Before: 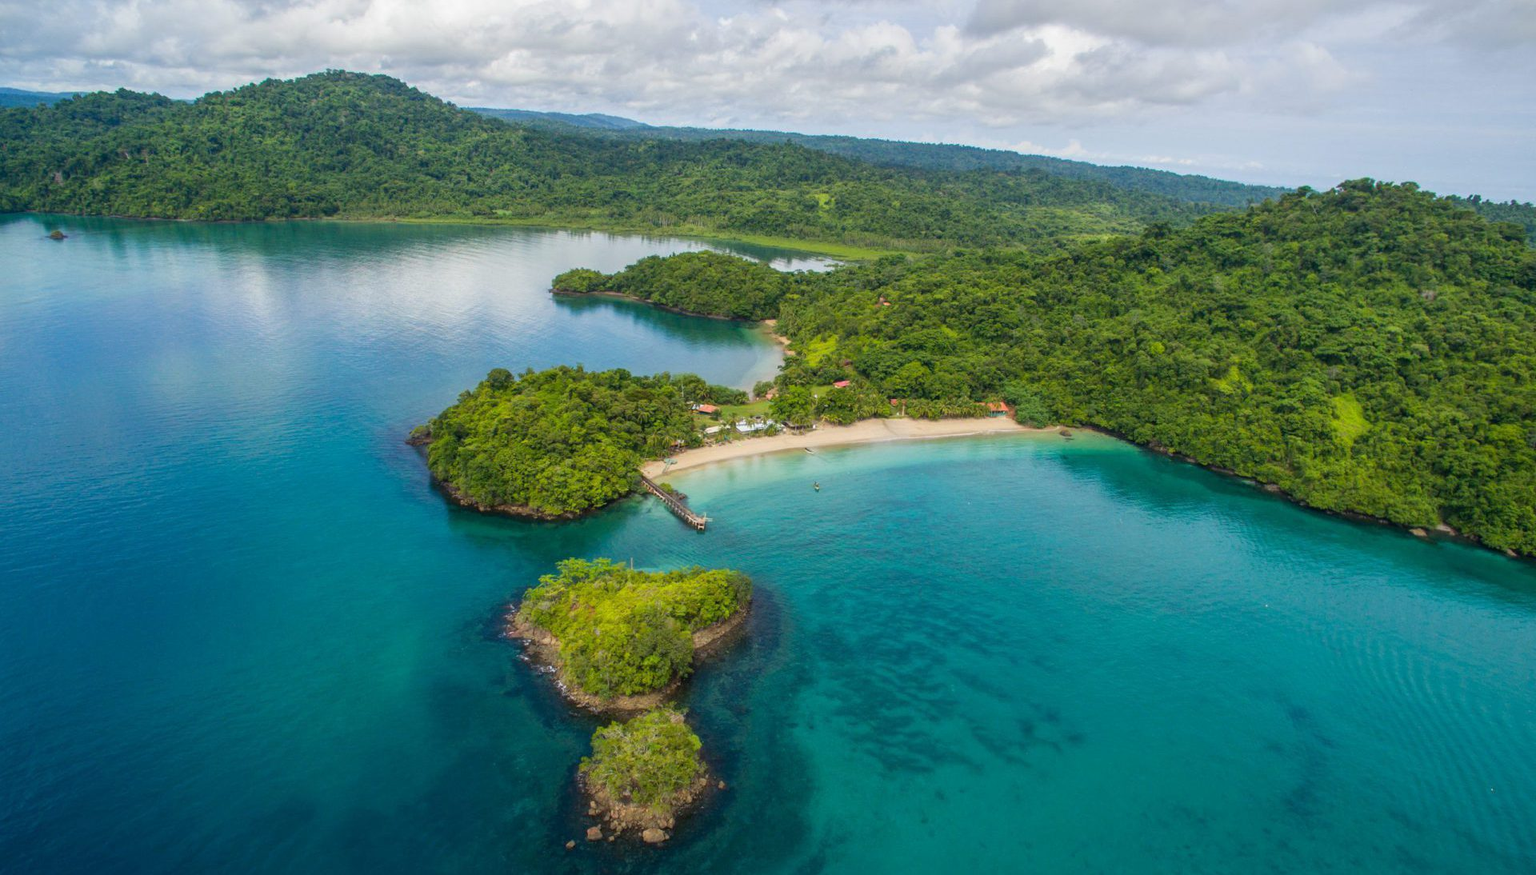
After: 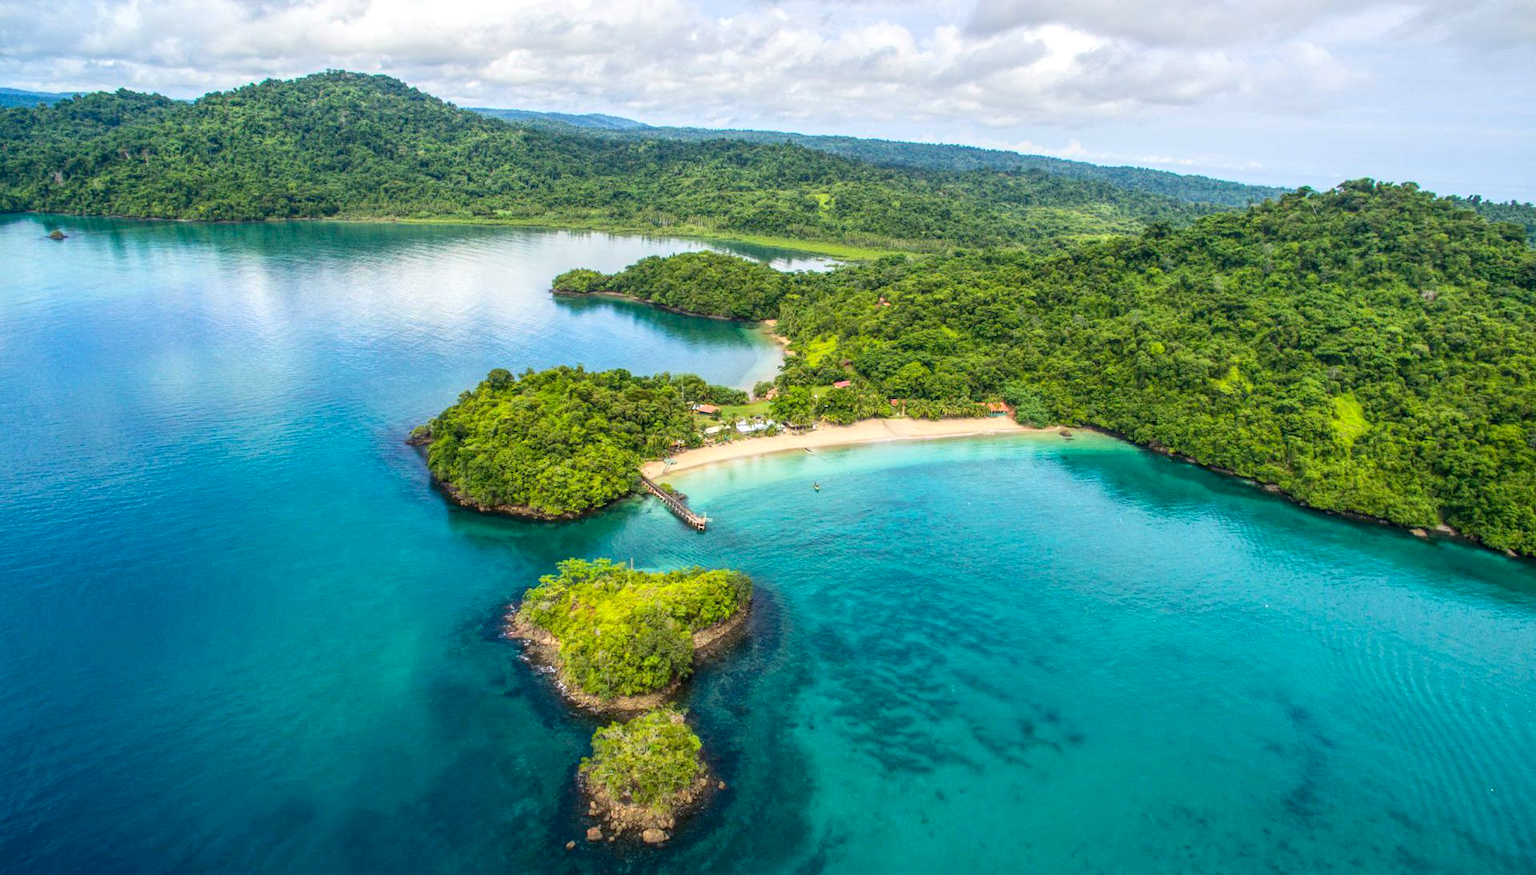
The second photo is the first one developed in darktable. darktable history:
local contrast: highlights 99%, shadows 86%, detail 160%, midtone range 0.2
contrast brightness saturation: contrast 0.2, brightness 0.16, saturation 0.22
